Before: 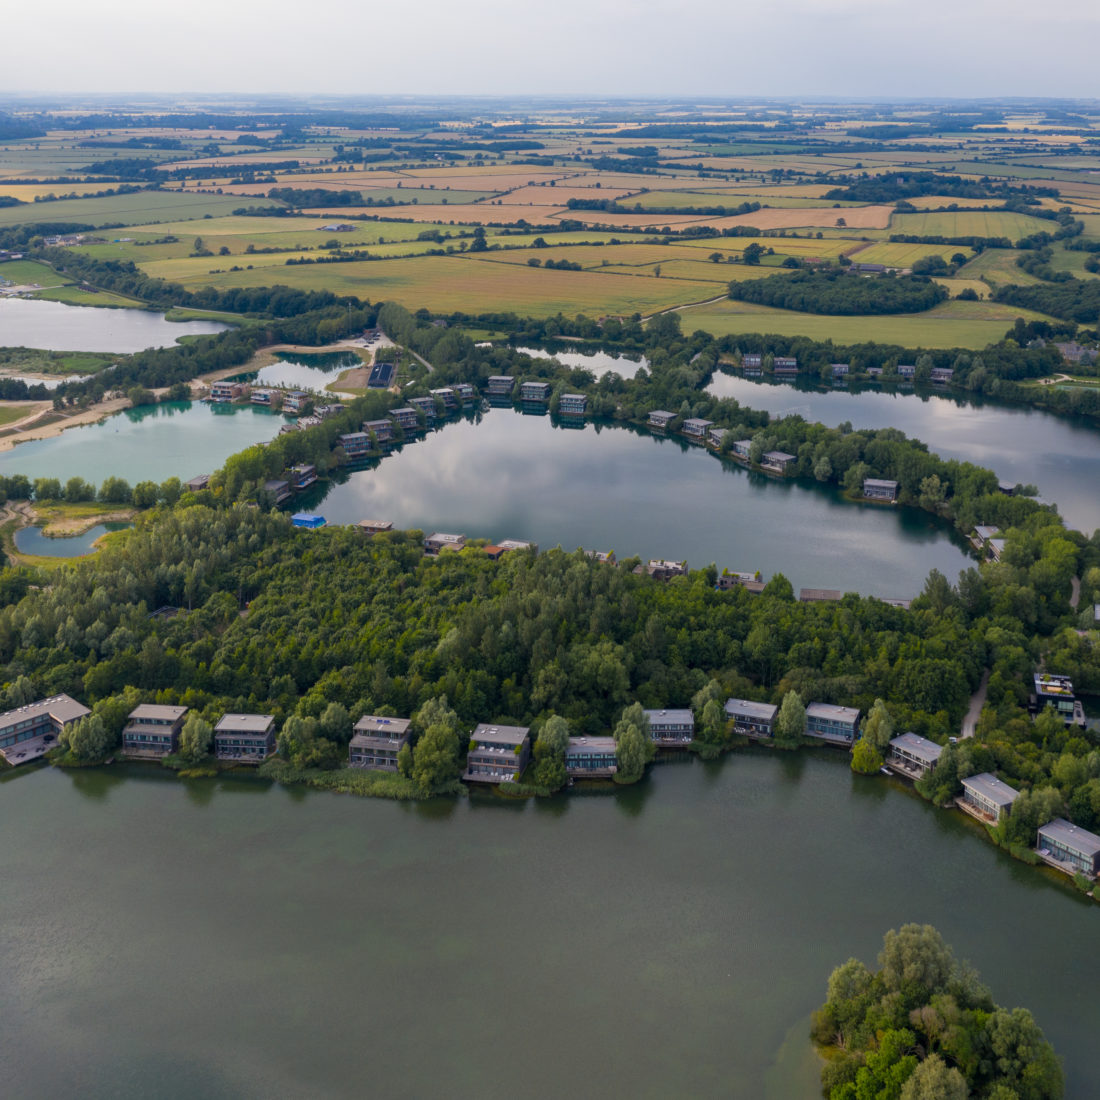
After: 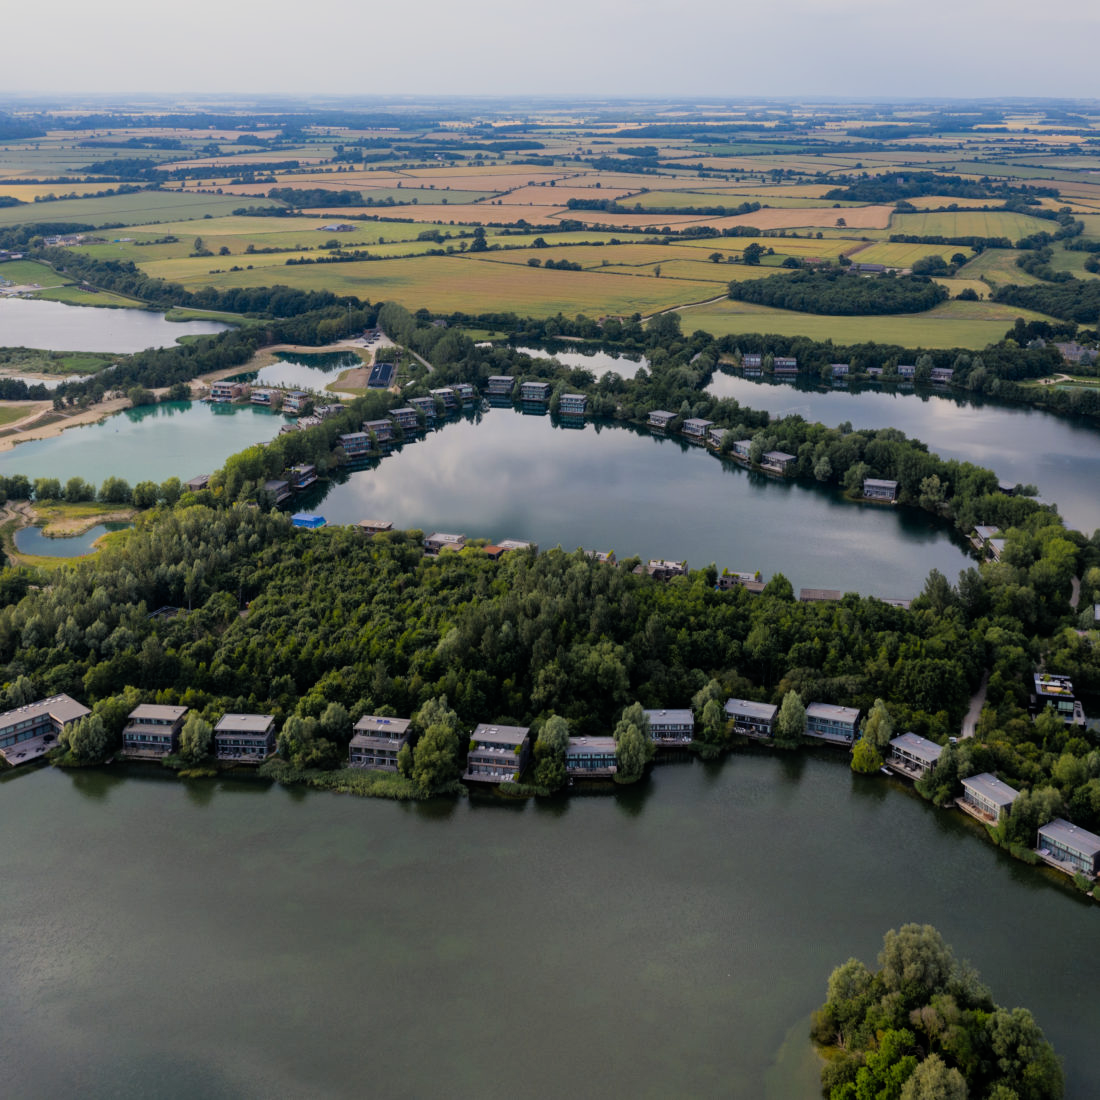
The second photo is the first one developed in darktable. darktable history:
filmic rgb: black relative exposure -7.78 EV, white relative exposure 4.45 EV, hardness 3.76, latitude 49.66%, contrast 1.101, color science v5 (2021), contrast in shadows safe, contrast in highlights safe
